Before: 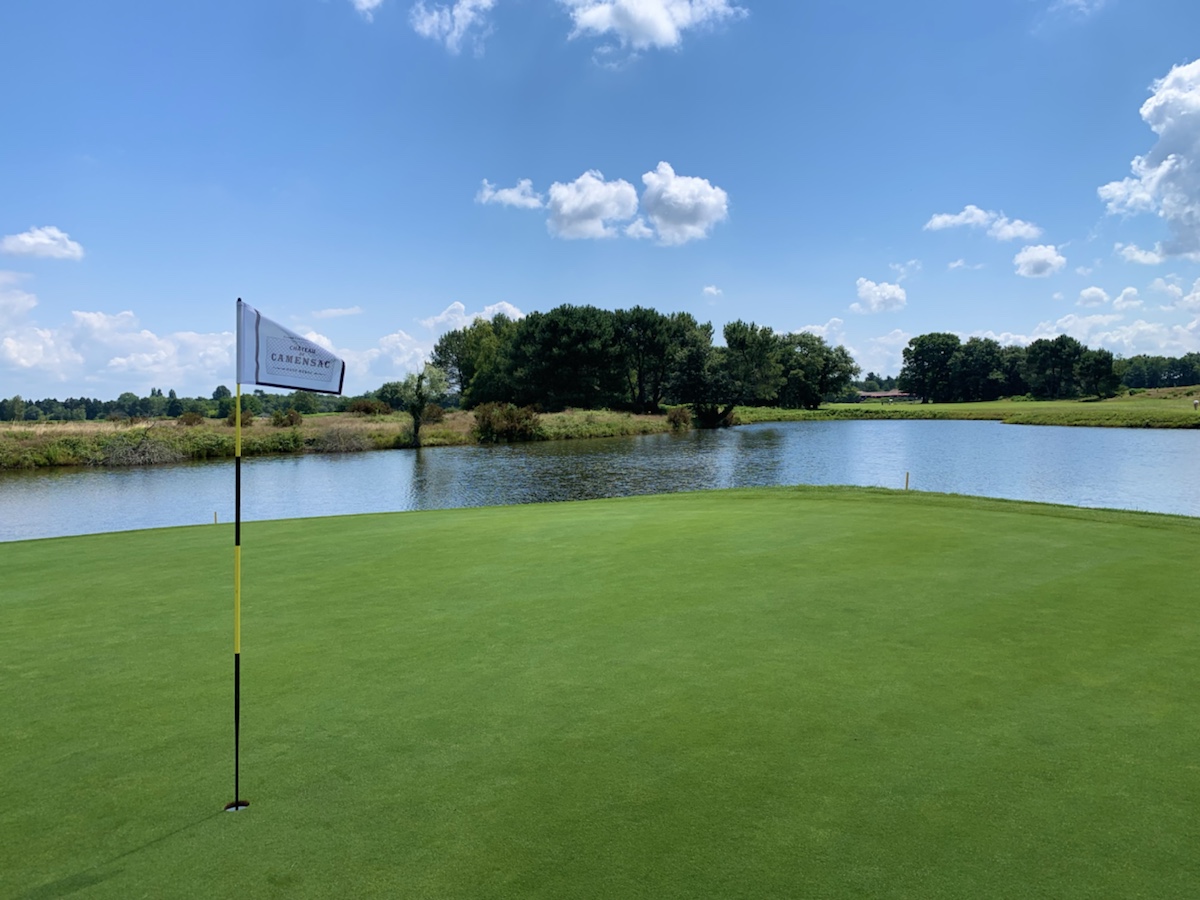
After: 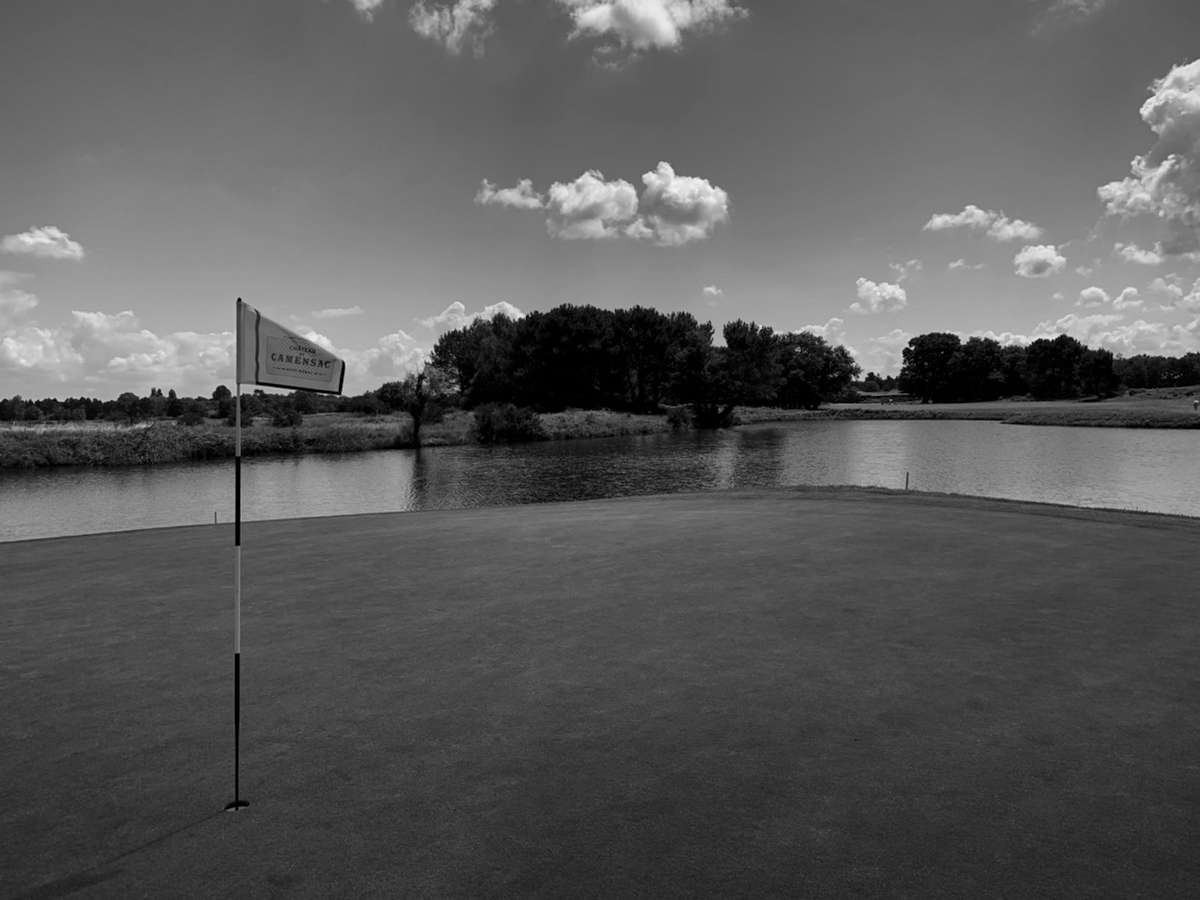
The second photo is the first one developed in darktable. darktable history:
levels: levels [0, 0.618, 1]
color zones: curves: ch1 [(0, -0.014) (0.143, -0.013) (0.286, -0.013) (0.429, -0.016) (0.571, -0.019) (0.714, -0.015) (0.857, 0.002) (1, -0.014)]
vignetting: fall-off start 100%, brightness -0.282, width/height ratio 1.31
